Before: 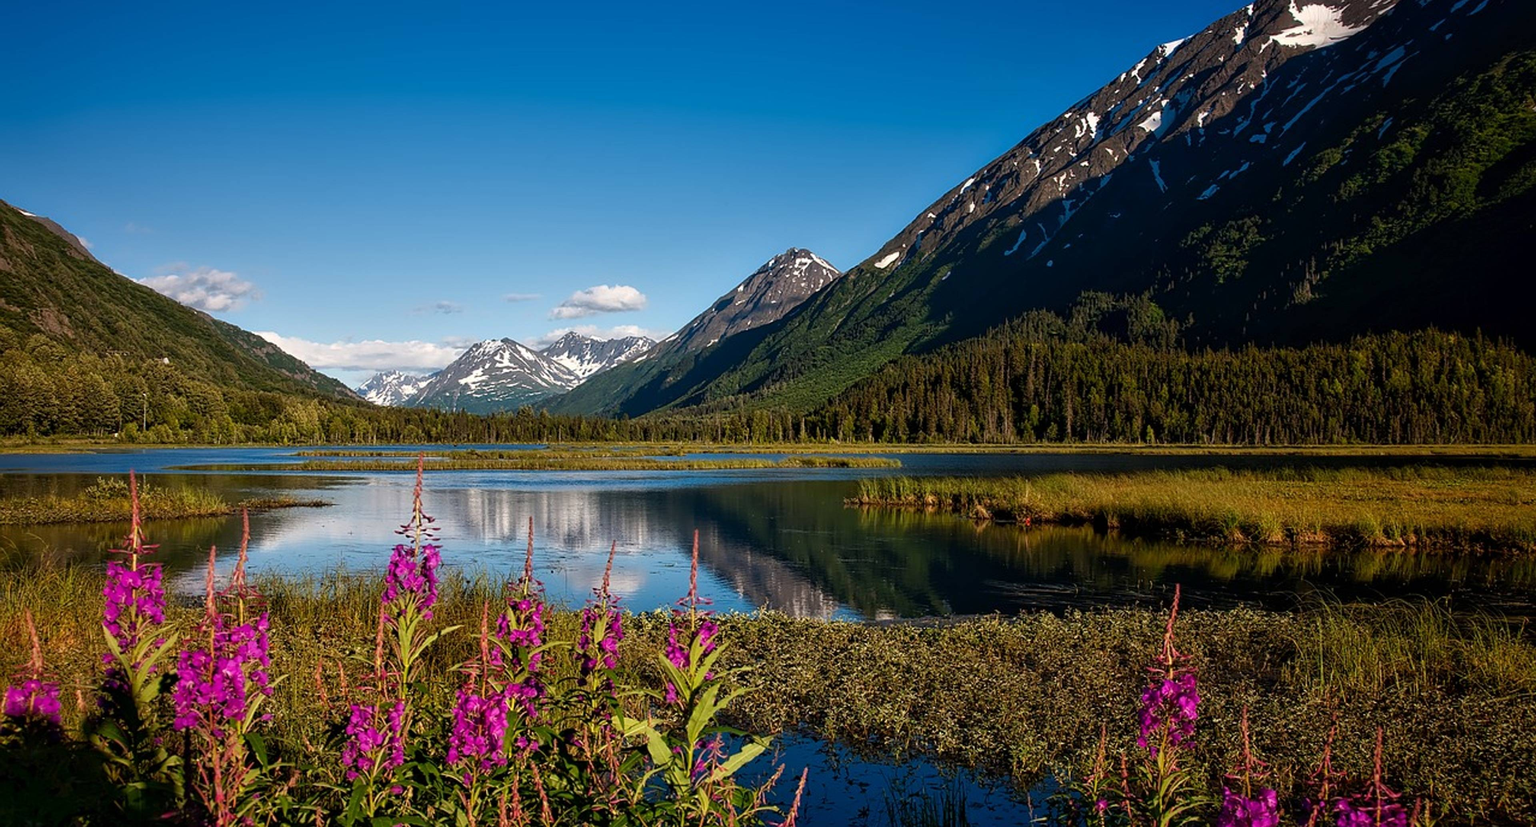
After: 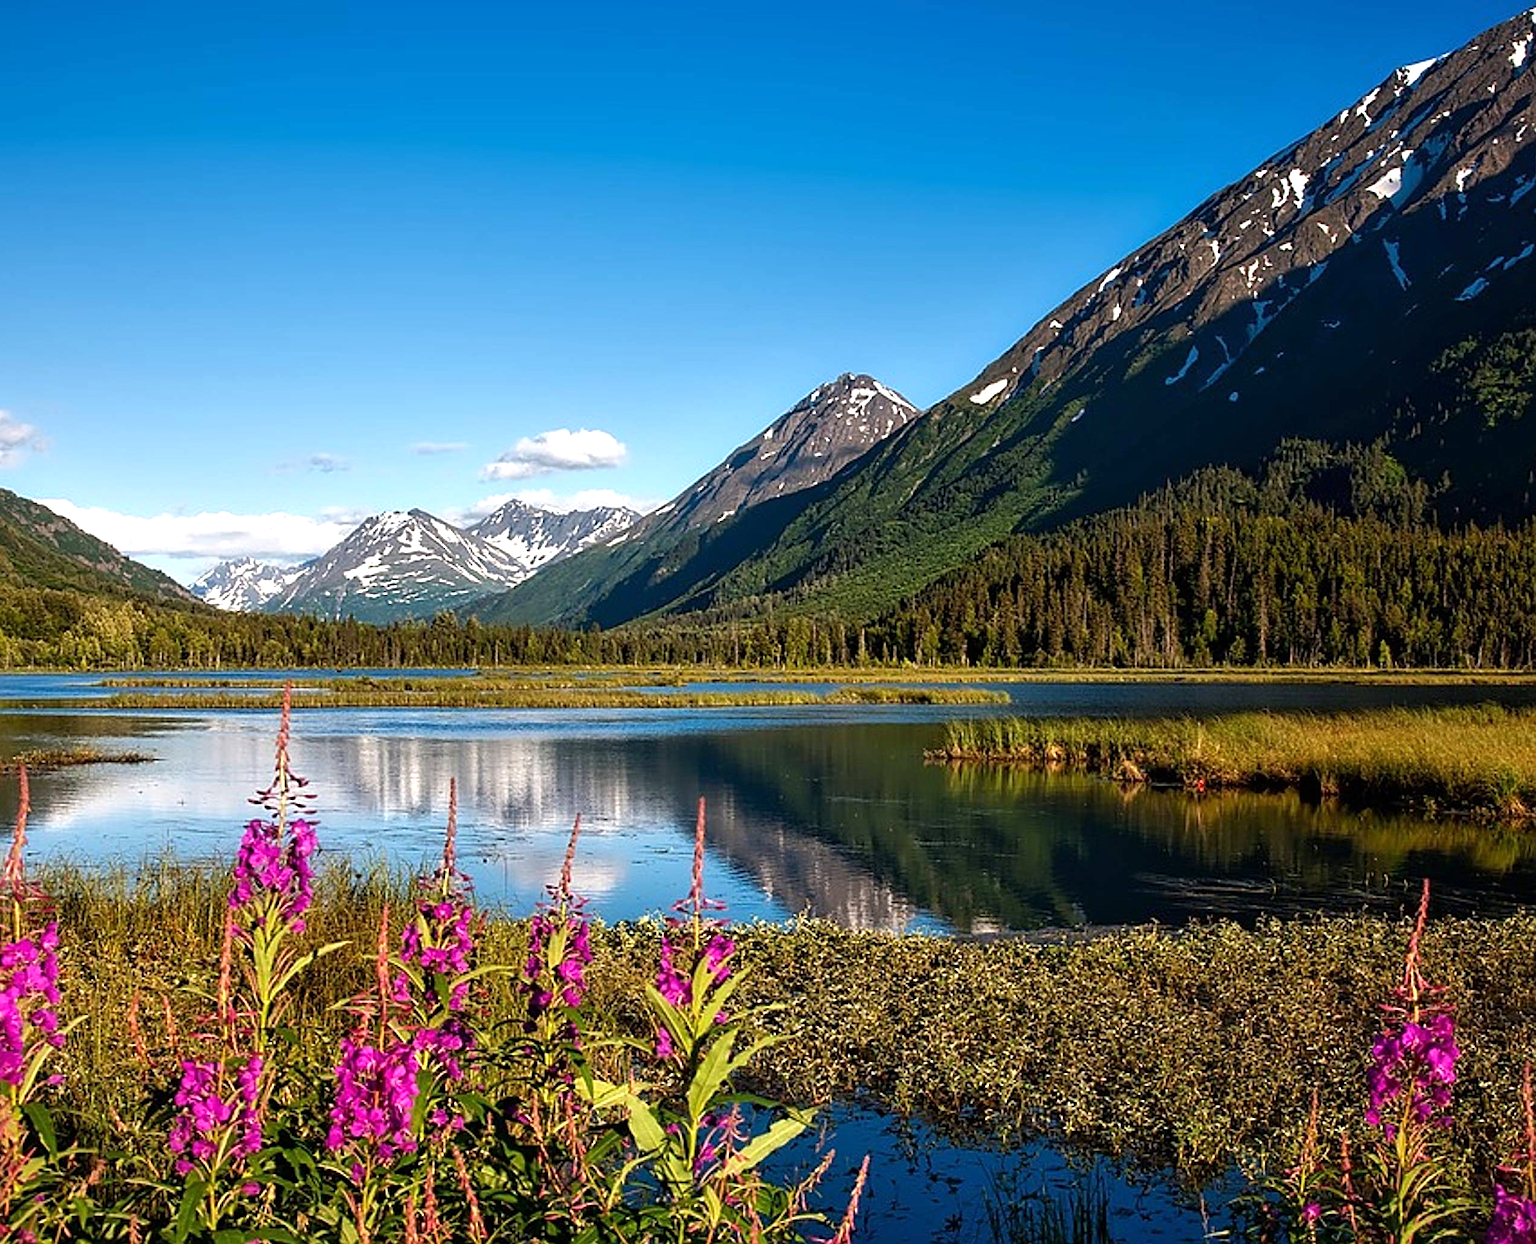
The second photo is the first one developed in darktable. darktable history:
exposure: exposure 0.601 EV, compensate highlight preservation false
crop and rotate: left 14.995%, right 18.527%
sharpen: on, module defaults
